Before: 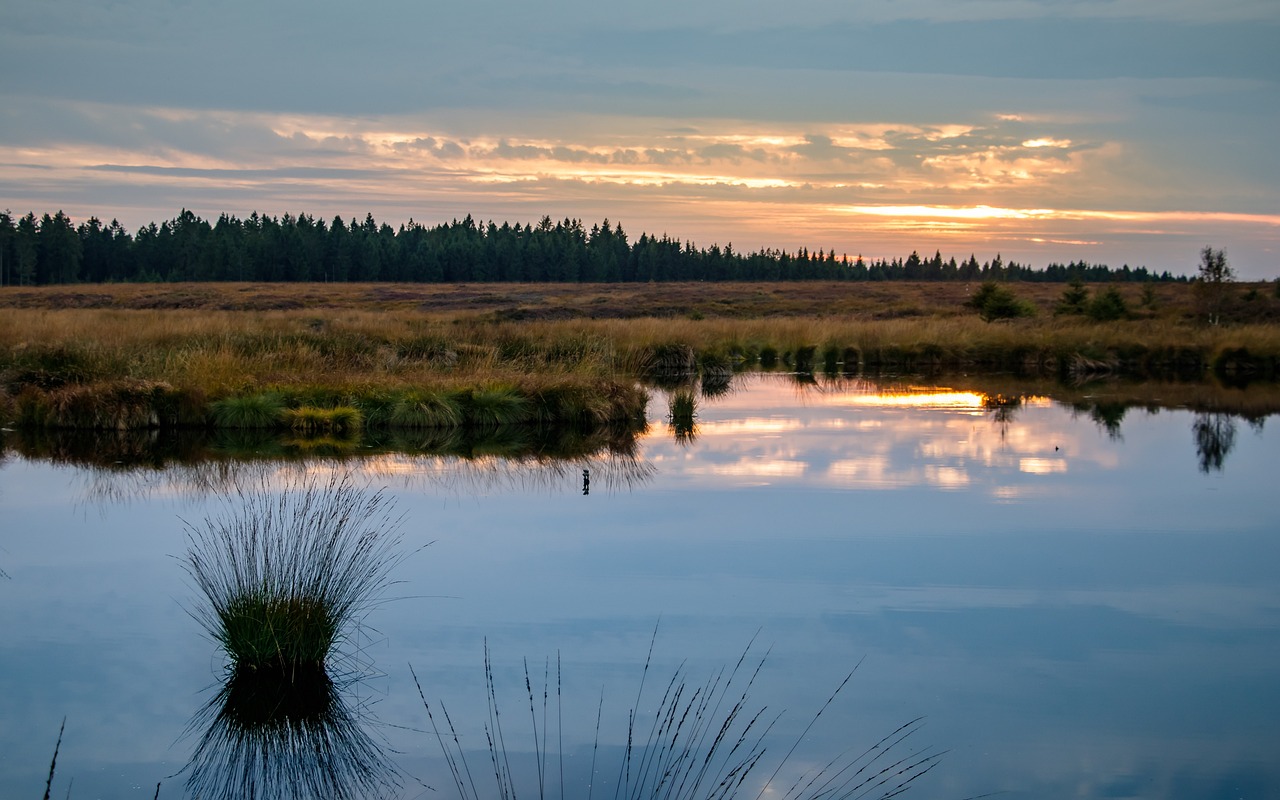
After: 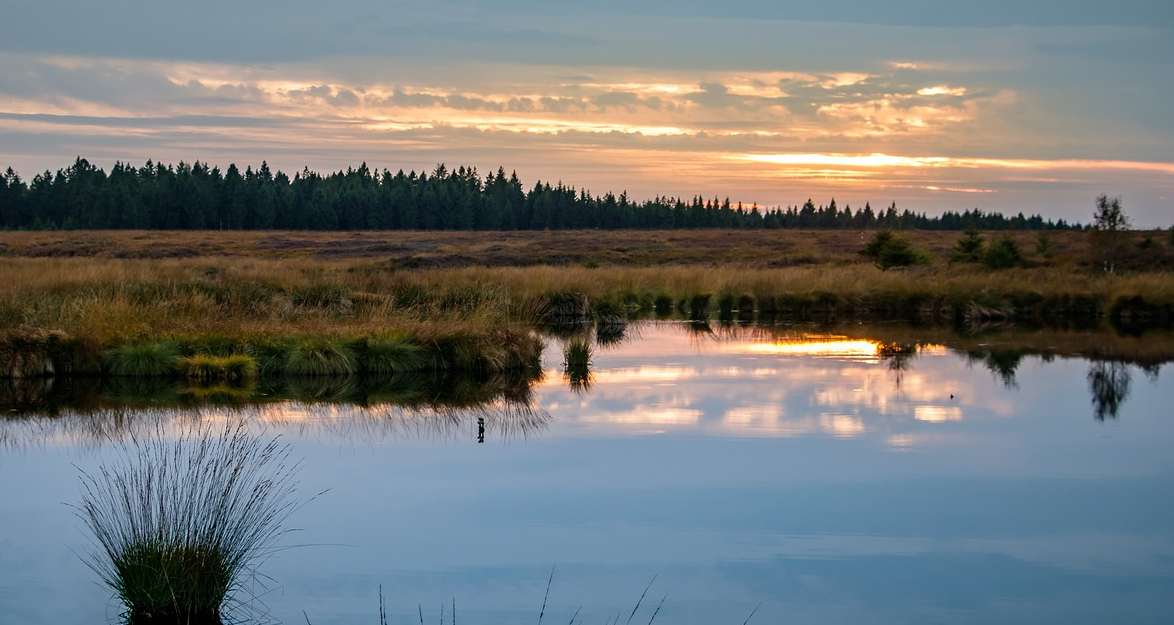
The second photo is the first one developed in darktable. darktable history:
crop: left 8.273%, top 6.584%, bottom 15.225%
